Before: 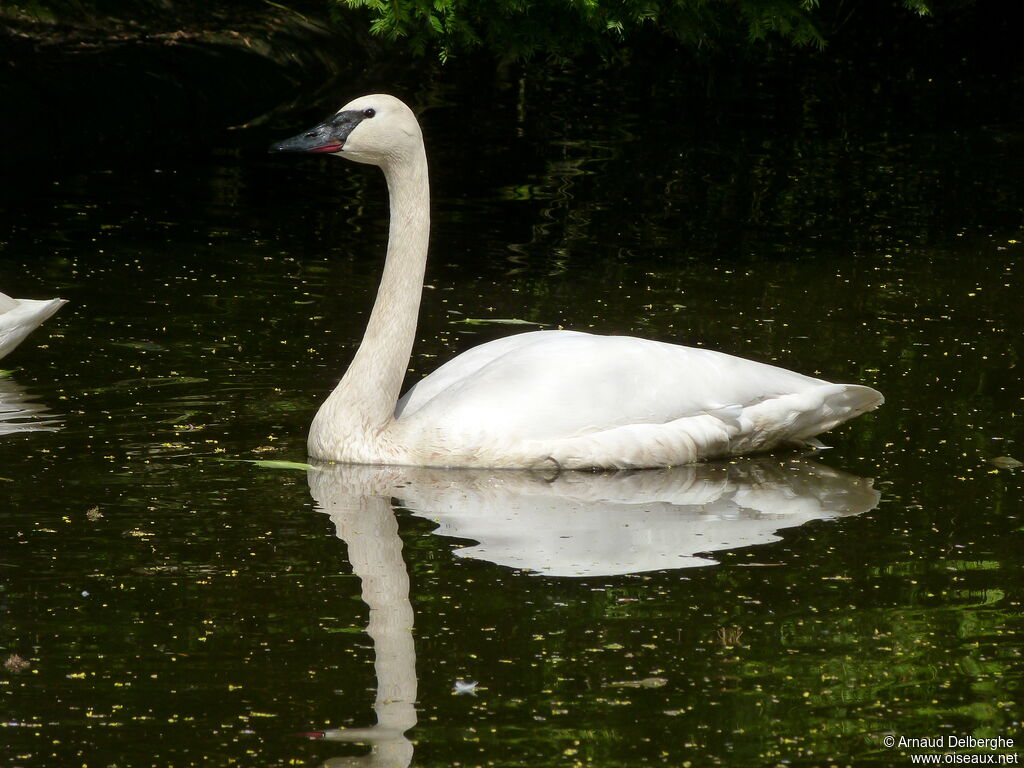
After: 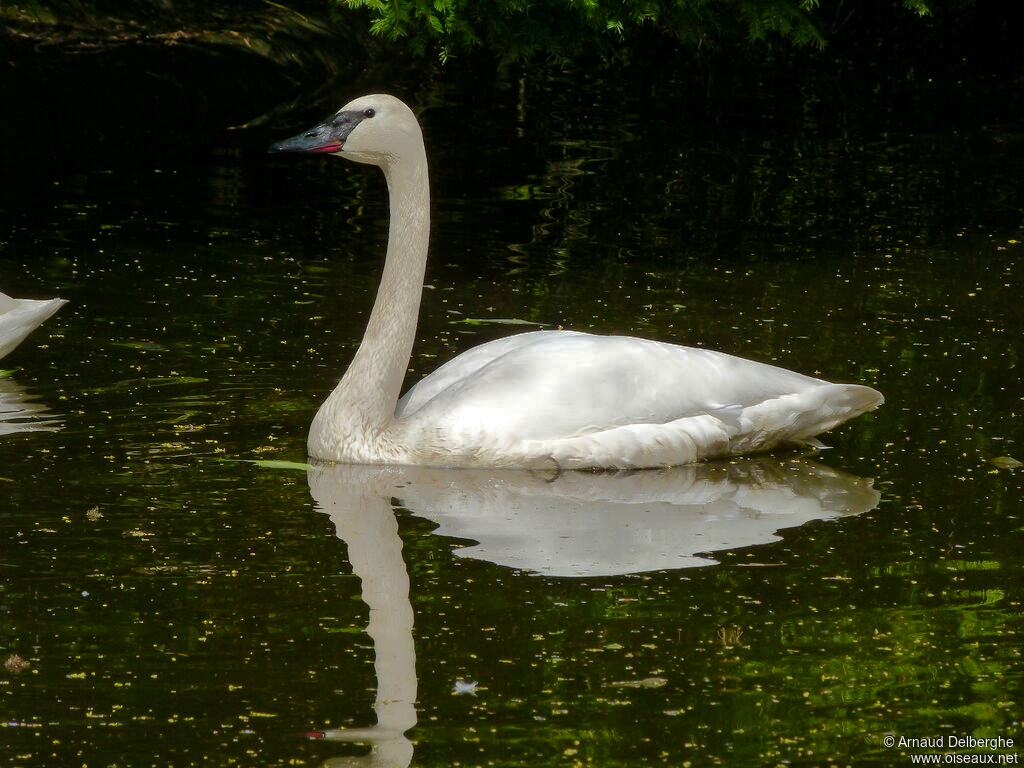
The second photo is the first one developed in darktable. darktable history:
shadows and highlights: shadows 25.79, highlights -70.04, highlights color adjustment 32.59%
color balance rgb: perceptual saturation grading › global saturation 20%, perceptual saturation grading › highlights -25.849%, perceptual saturation grading › shadows 25.065%
